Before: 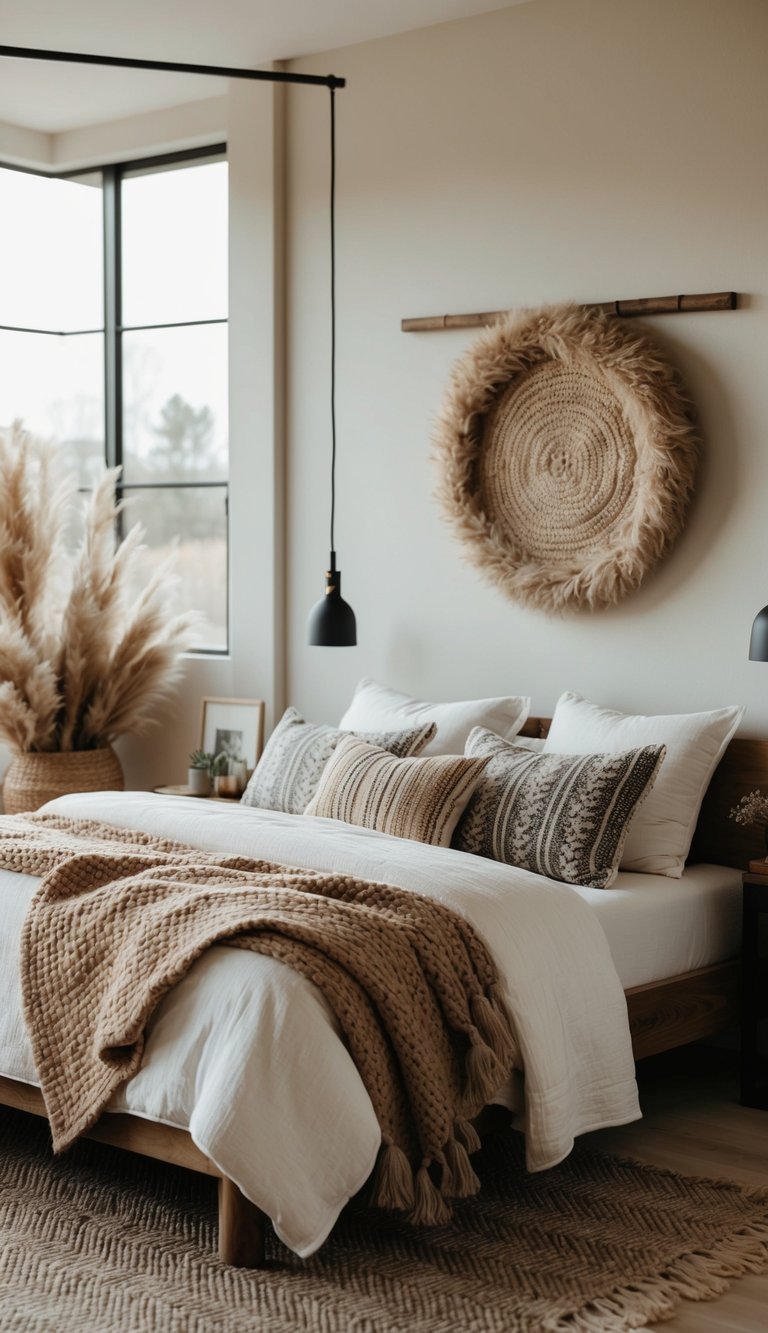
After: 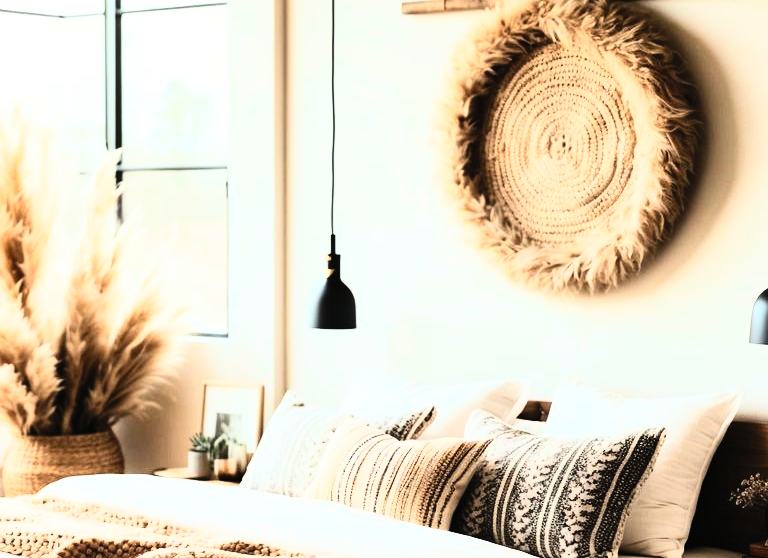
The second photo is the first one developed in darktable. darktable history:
rgb curve: curves: ch0 [(0, 0) (0.21, 0.15) (0.24, 0.21) (0.5, 0.75) (0.75, 0.96) (0.89, 0.99) (1, 1)]; ch1 [(0, 0.02) (0.21, 0.13) (0.25, 0.2) (0.5, 0.67) (0.75, 0.9) (0.89, 0.97) (1, 1)]; ch2 [(0, 0.02) (0.21, 0.13) (0.25, 0.2) (0.5, 0.67) (0.75, 0.9) (0.89, 0.97) (1, 1)], compensate middle gray true
crop and rotate: top 23.84%, bottom 34.294%
contrast brightness saturation: contrast 0.24, brightness 0.26, saturation 0.39
